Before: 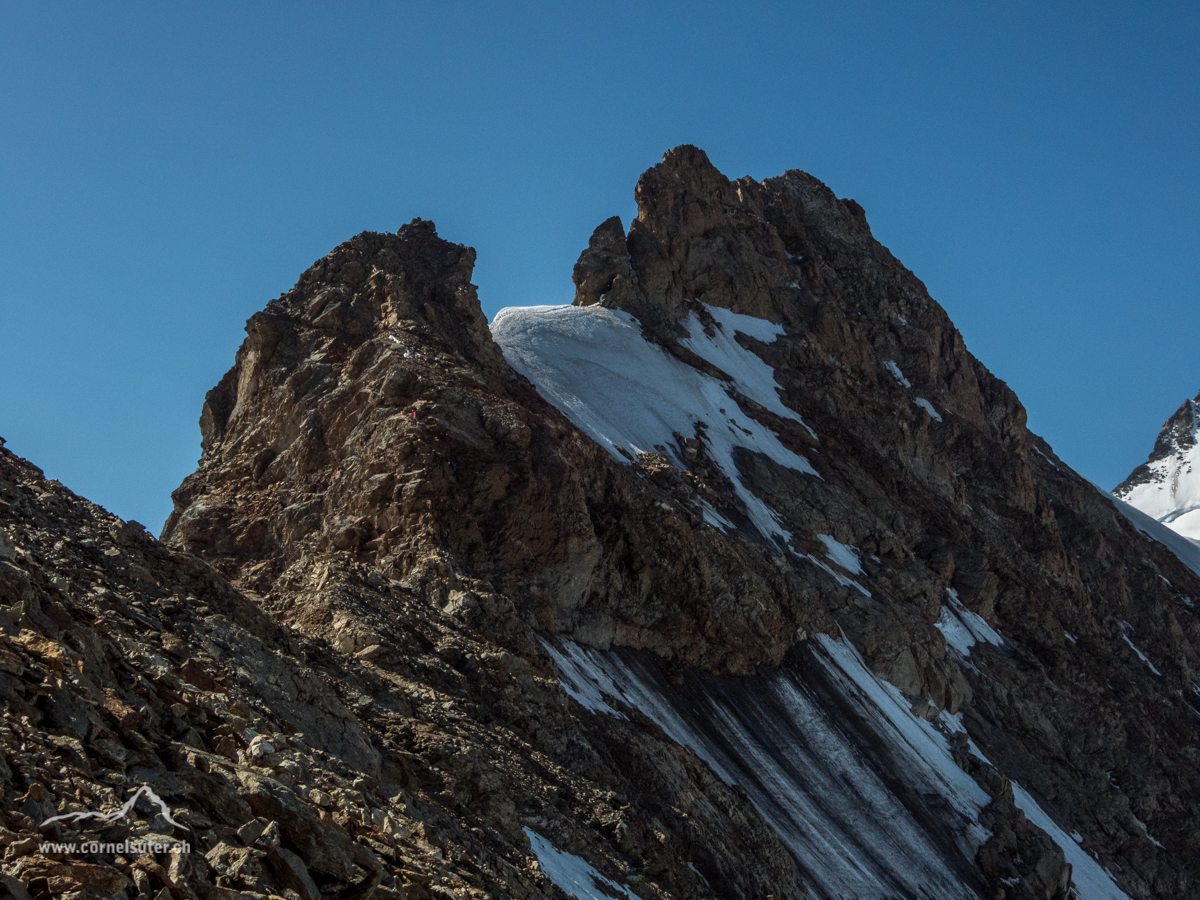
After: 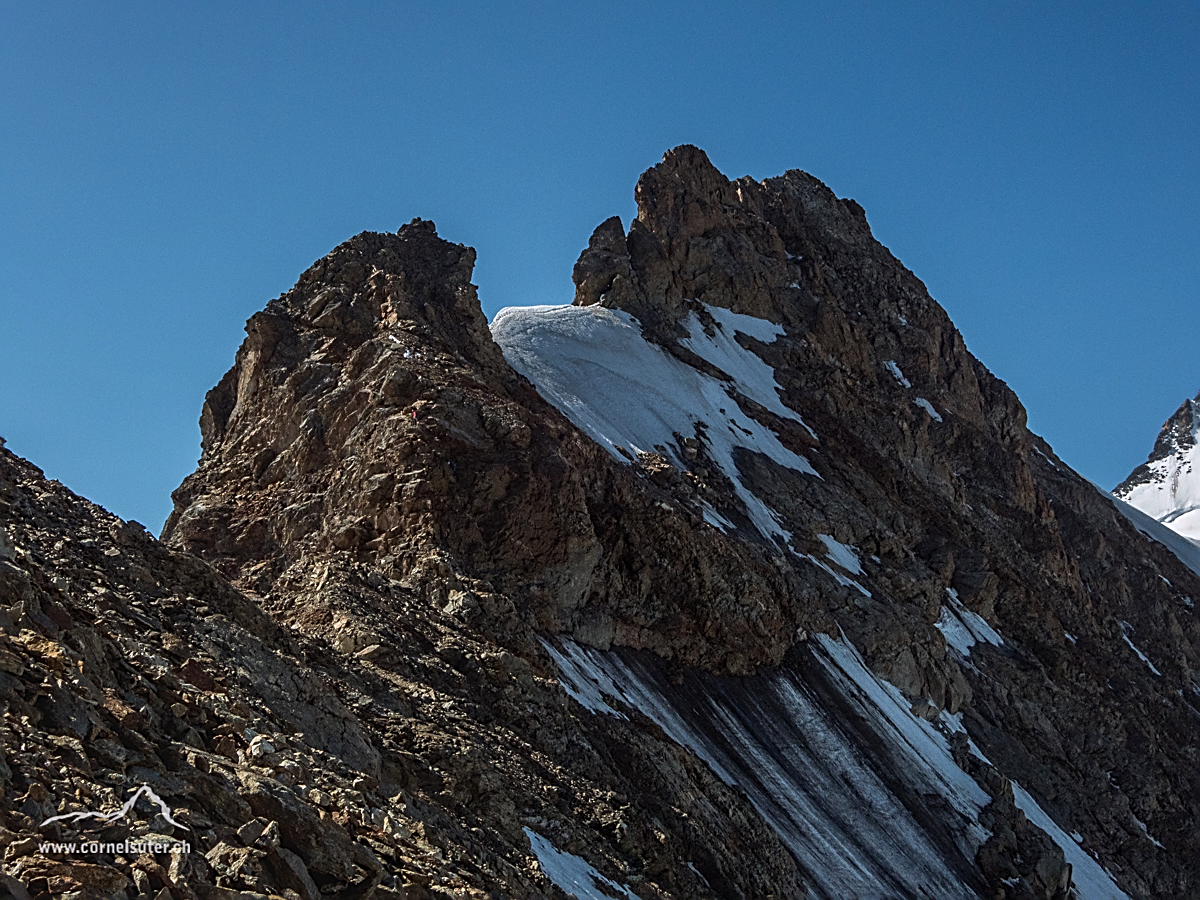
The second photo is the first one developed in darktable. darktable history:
bloom: size 40%
white balance: red 1.009, blue 1.027
sharpen: amount 0.901
